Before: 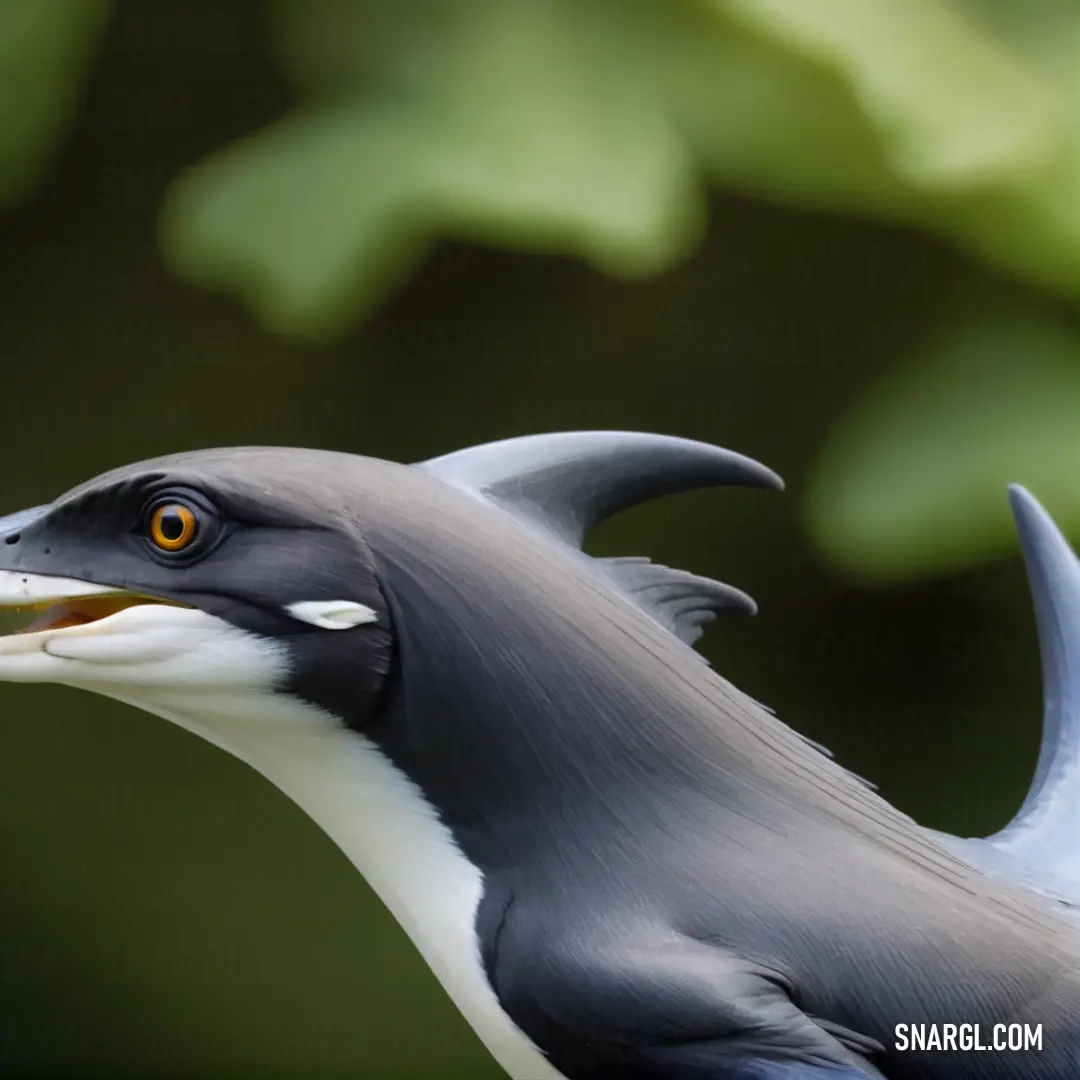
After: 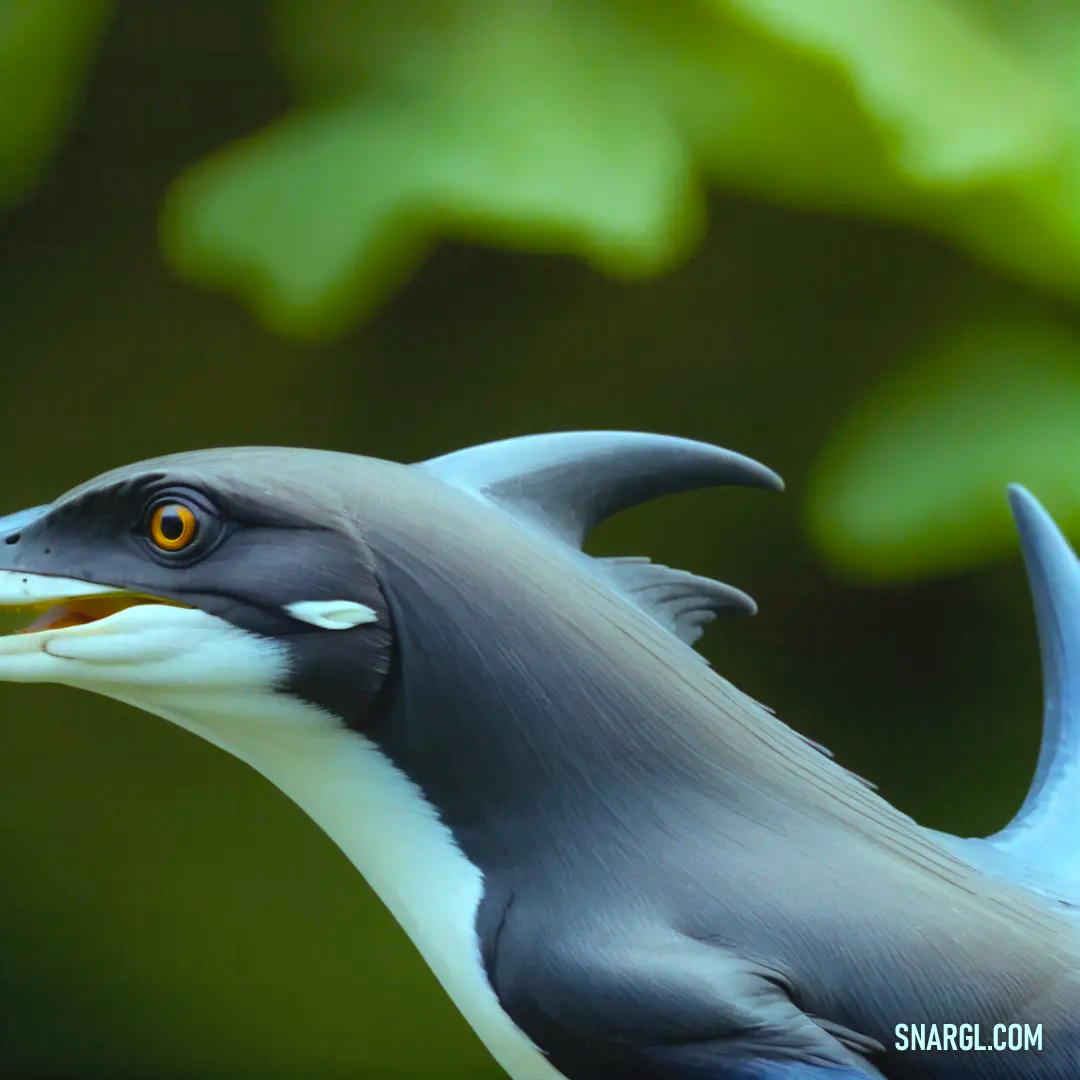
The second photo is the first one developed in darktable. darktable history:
color balance rgb: shadows lift › luminance -7.659%, shadows lift › chroma 2.175%, shadows lift › hue 165.35°, highlights gain › chroma 4.086%, highlights gain › hue 202.58°, perceptual saturation grading › global saturation 31.134%, perceptual brilliance grading › global brilliance 2.829%, perceptual brilliance grading › highlights -2.627%, perceptual brilliance grading › shadows 2.859%, global vibrance 30.234%
exposure: exposure 0.202 EV, compensate highlight preservation false
contrast brightness saturation: contrast -0.095, saturation -0.083
